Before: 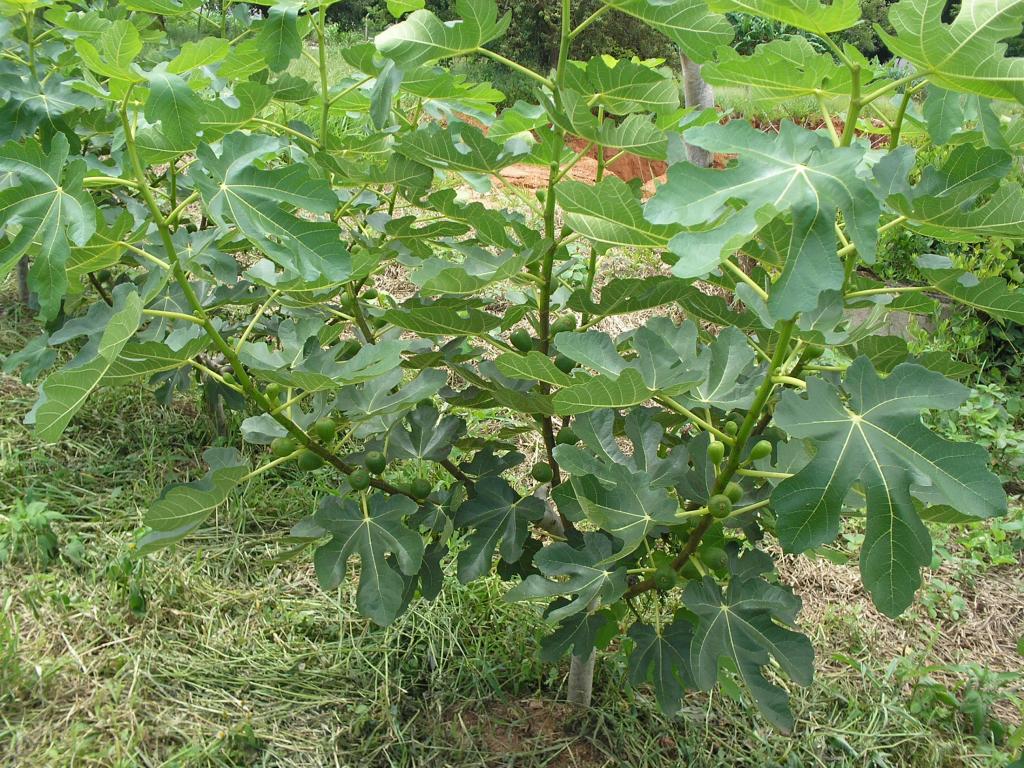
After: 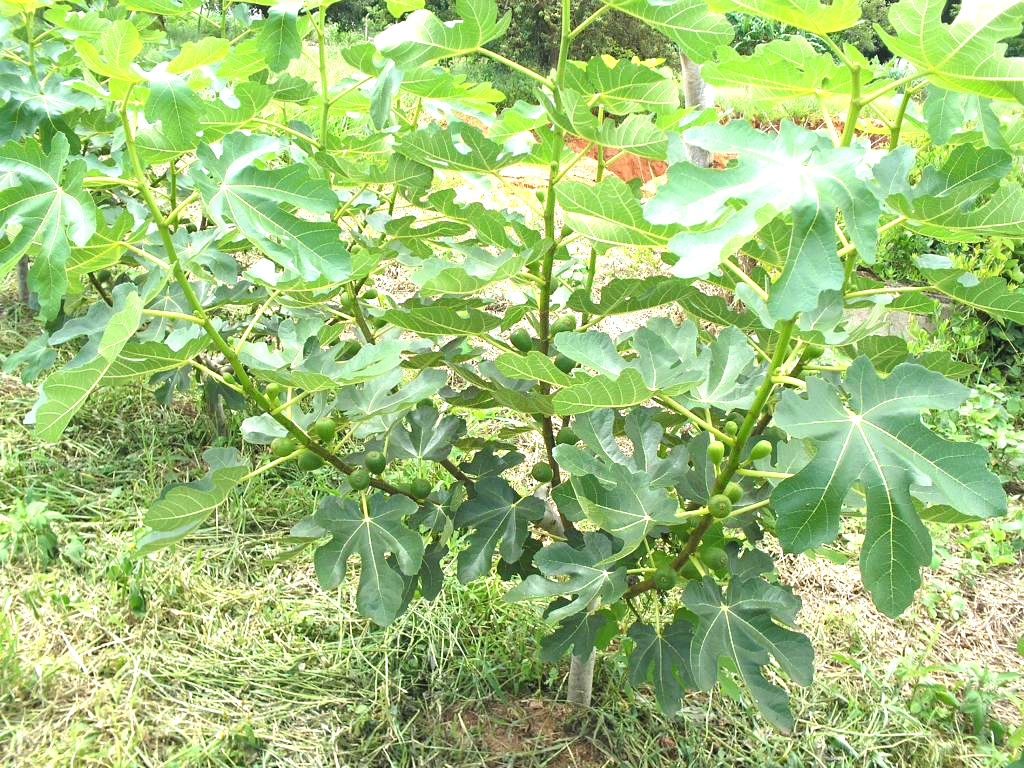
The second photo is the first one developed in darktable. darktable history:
exposure: black level correction 0, exposure 1.2 EV, compensate highlight preservation false
tone equalizer: on, module defaults
